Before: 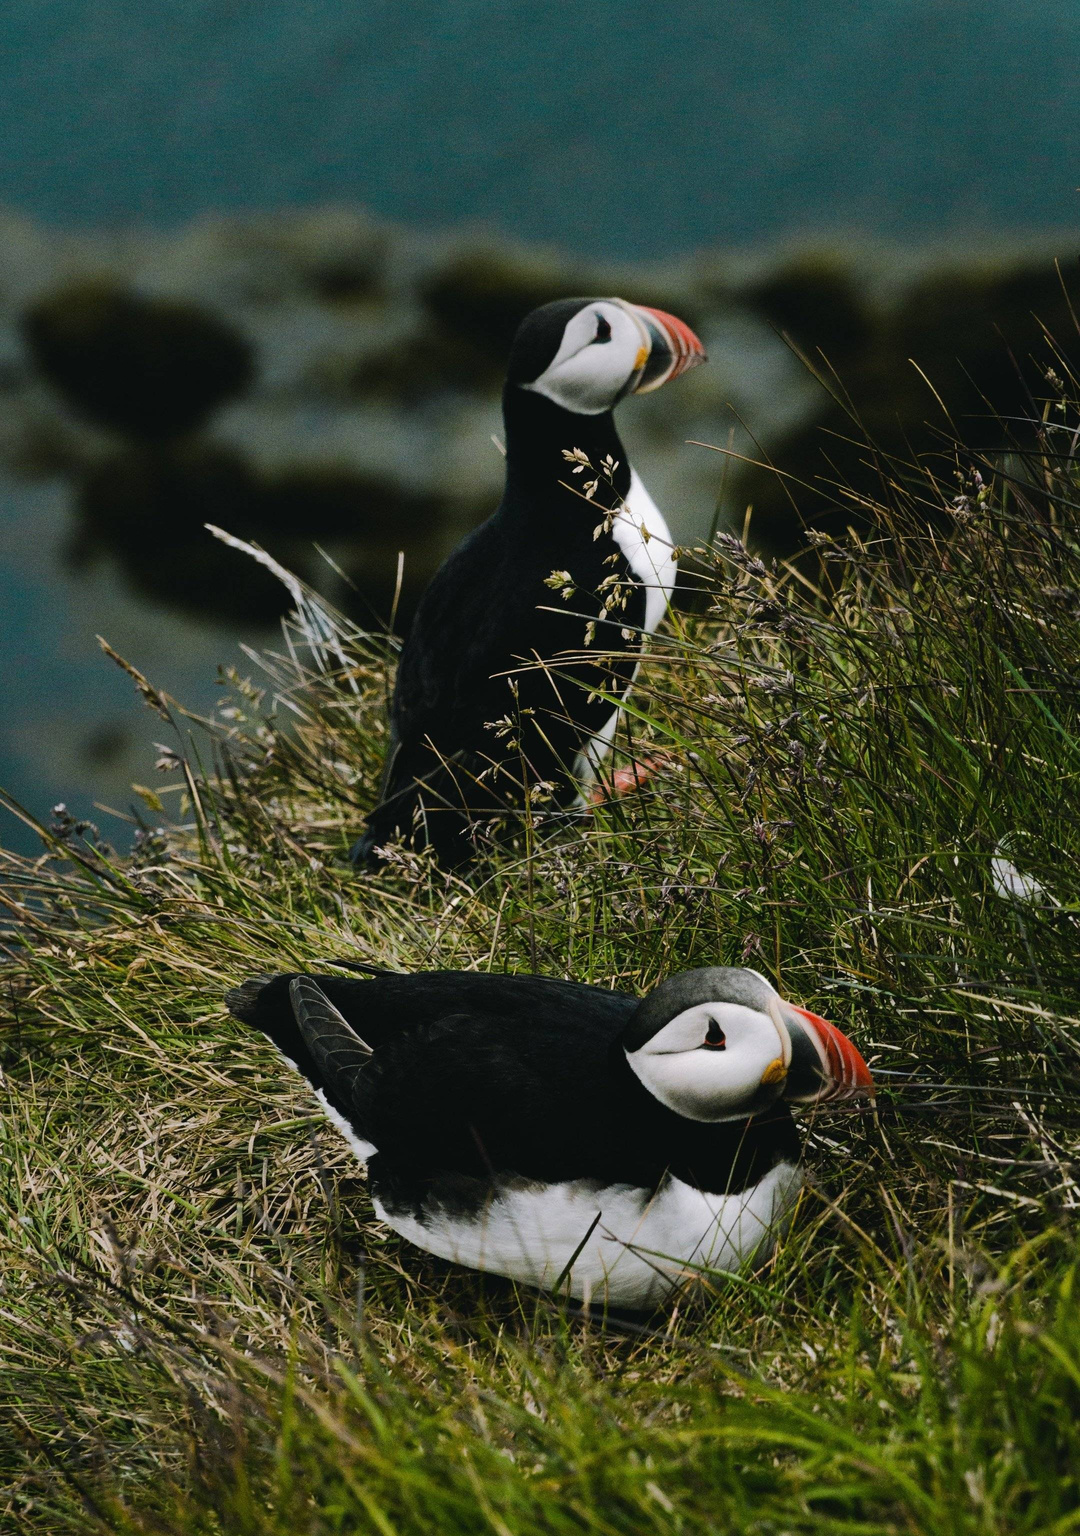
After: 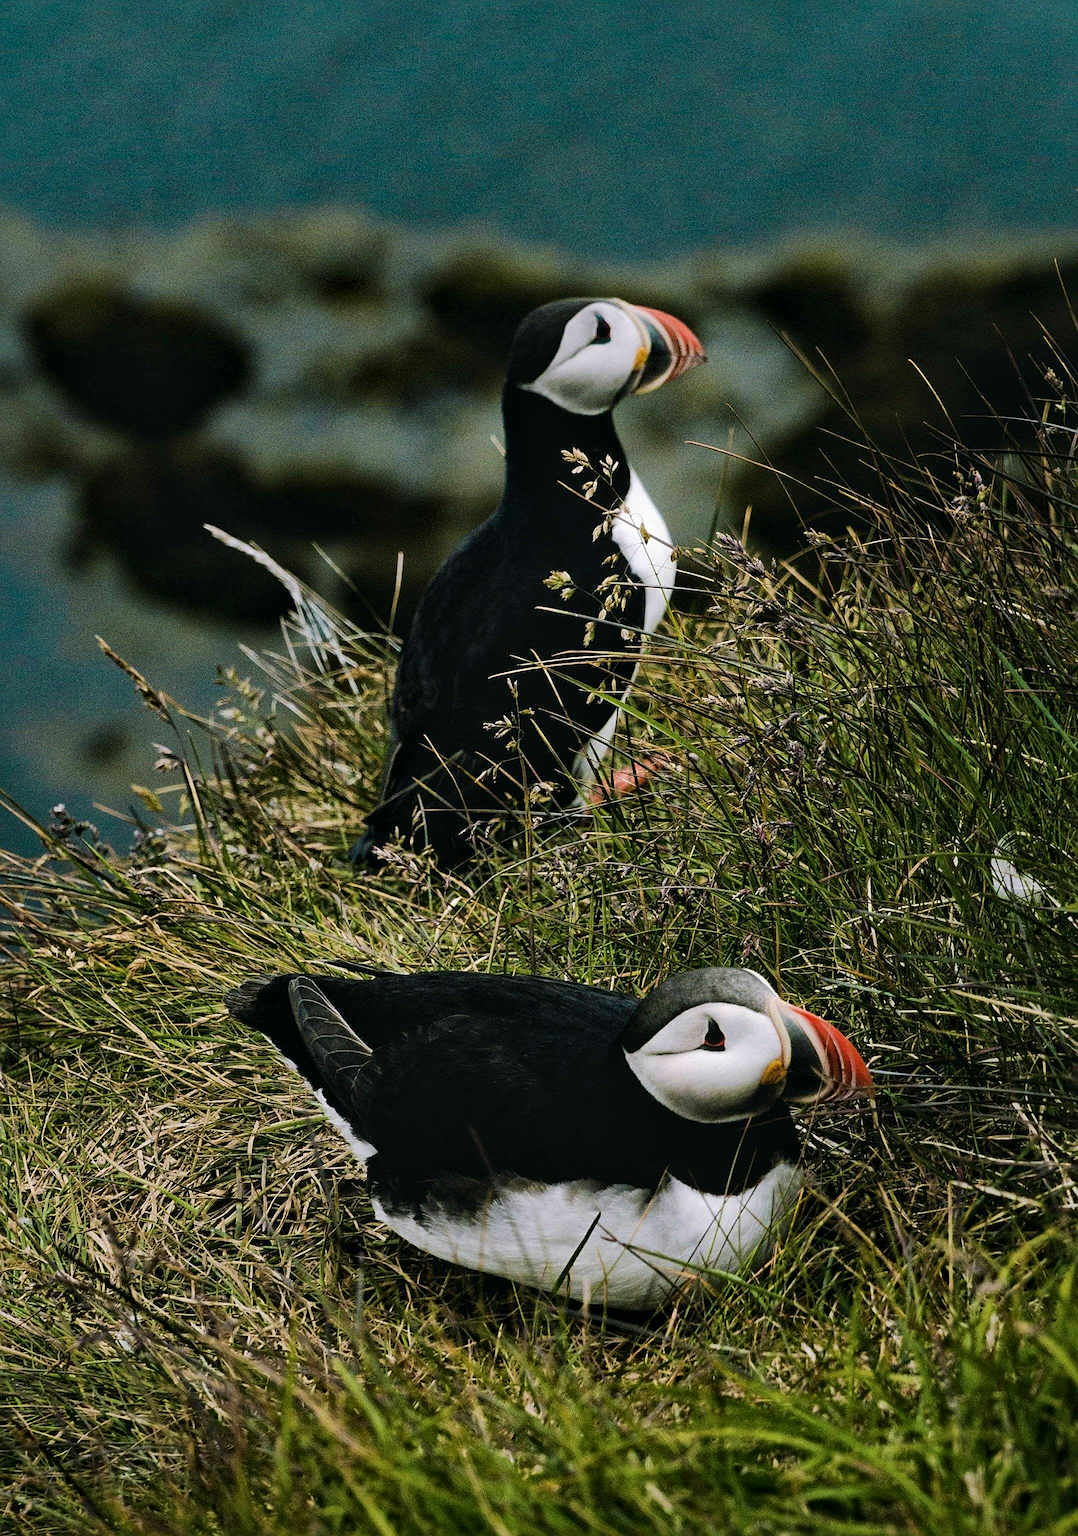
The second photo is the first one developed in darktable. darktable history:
velvia: on, module defaults
sharpen: radius 1.967
local contrast: mode bilateral grid, contrast 20, coarseness 50, detail 150%, midtone range 0.2
crop and rotate: left 0.126%
exposure: exposure 0 EV, compensate highlight preservation false
